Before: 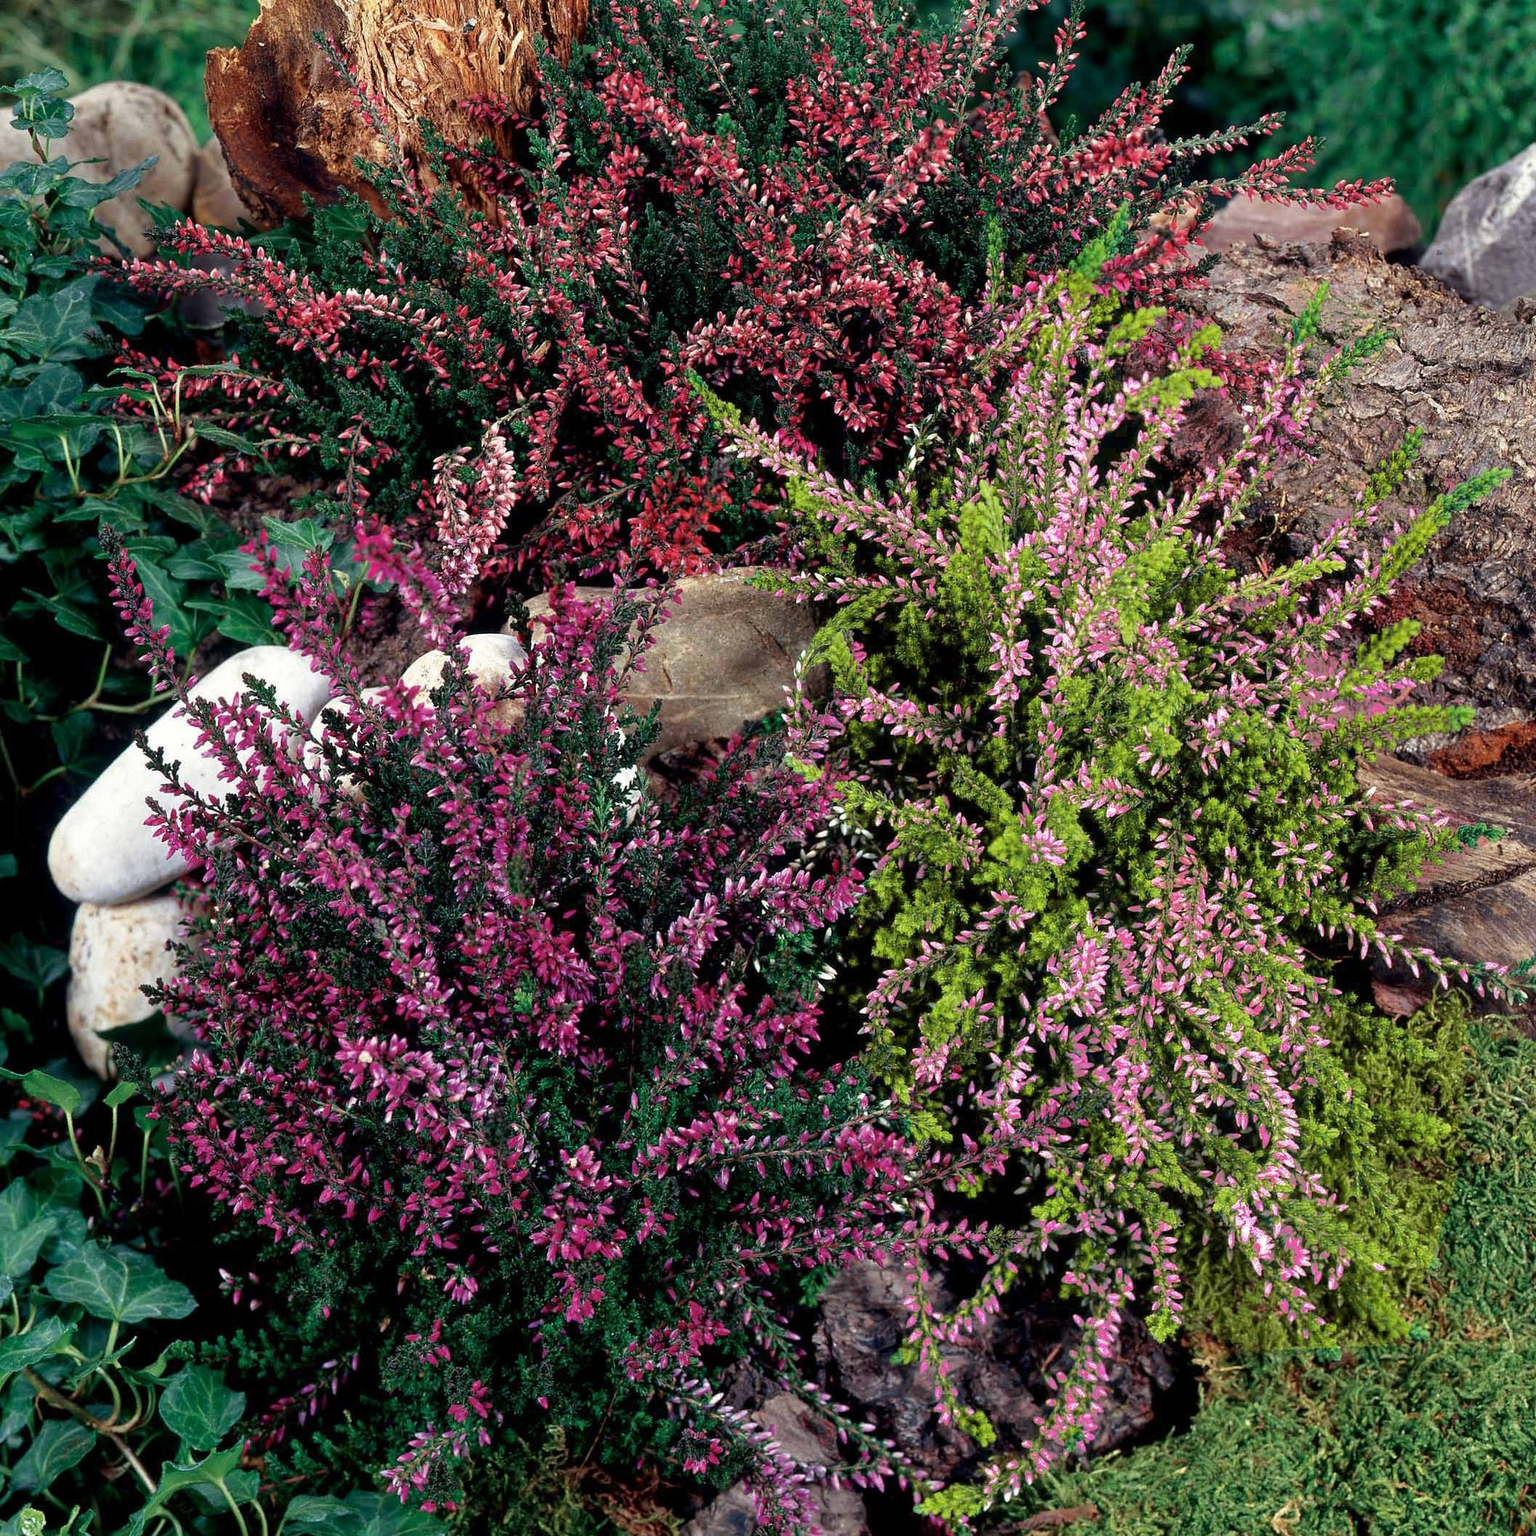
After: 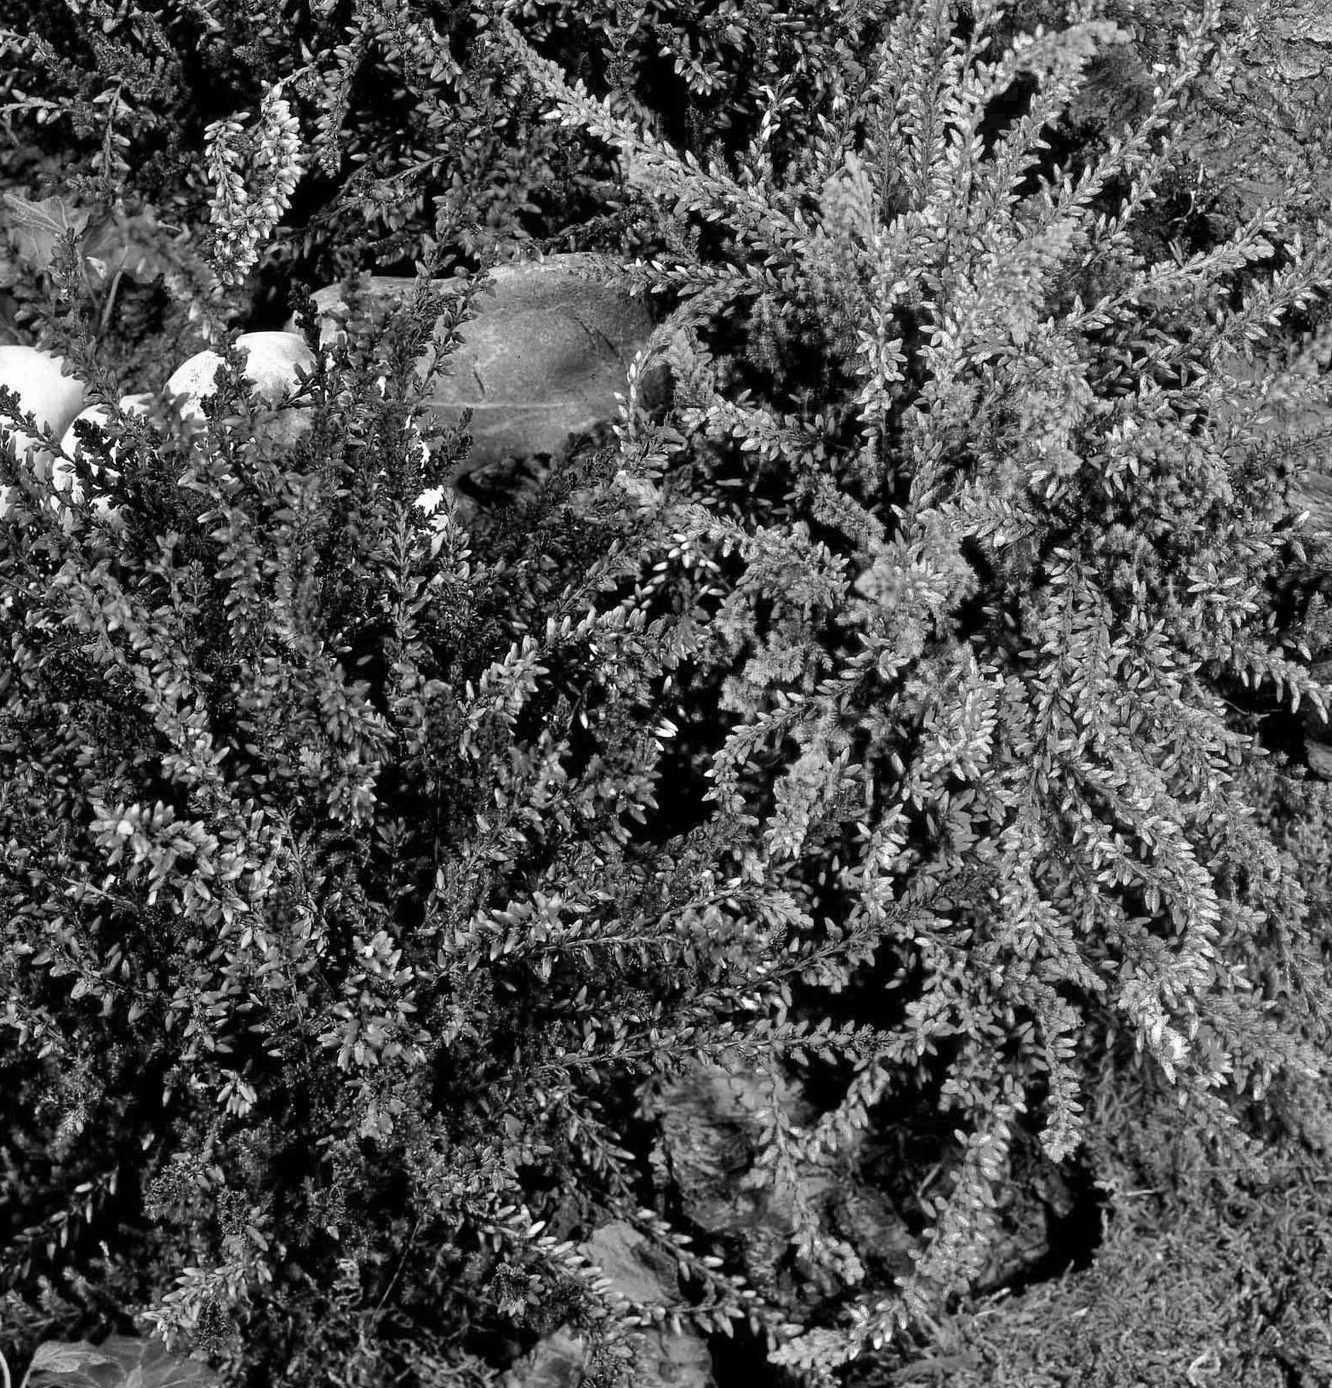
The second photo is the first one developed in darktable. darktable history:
crop: left 16.871%, top 22.857%, right 9.116%
shadows and highlights: low approximation 0.01, soften with gaussian
color calibration: x 0.342, y 0.355, temperature 5146 K
color contrast: green-magenta contrast 0.8, blue-yellow contrast 1.1, unbound 0
color correction: highlights a* -12.64, highlights b* -18.1, saturation 0.7
color zones: curves: ch1 [(0, 0.006) (0.094, 0.285) (0.171, 0.001) (0.429, 0.001) (0.571, 0.003) (0.714, 0.004) (0.857, 0.004) (1, 0.006)]
monochrome: on, module defaults
